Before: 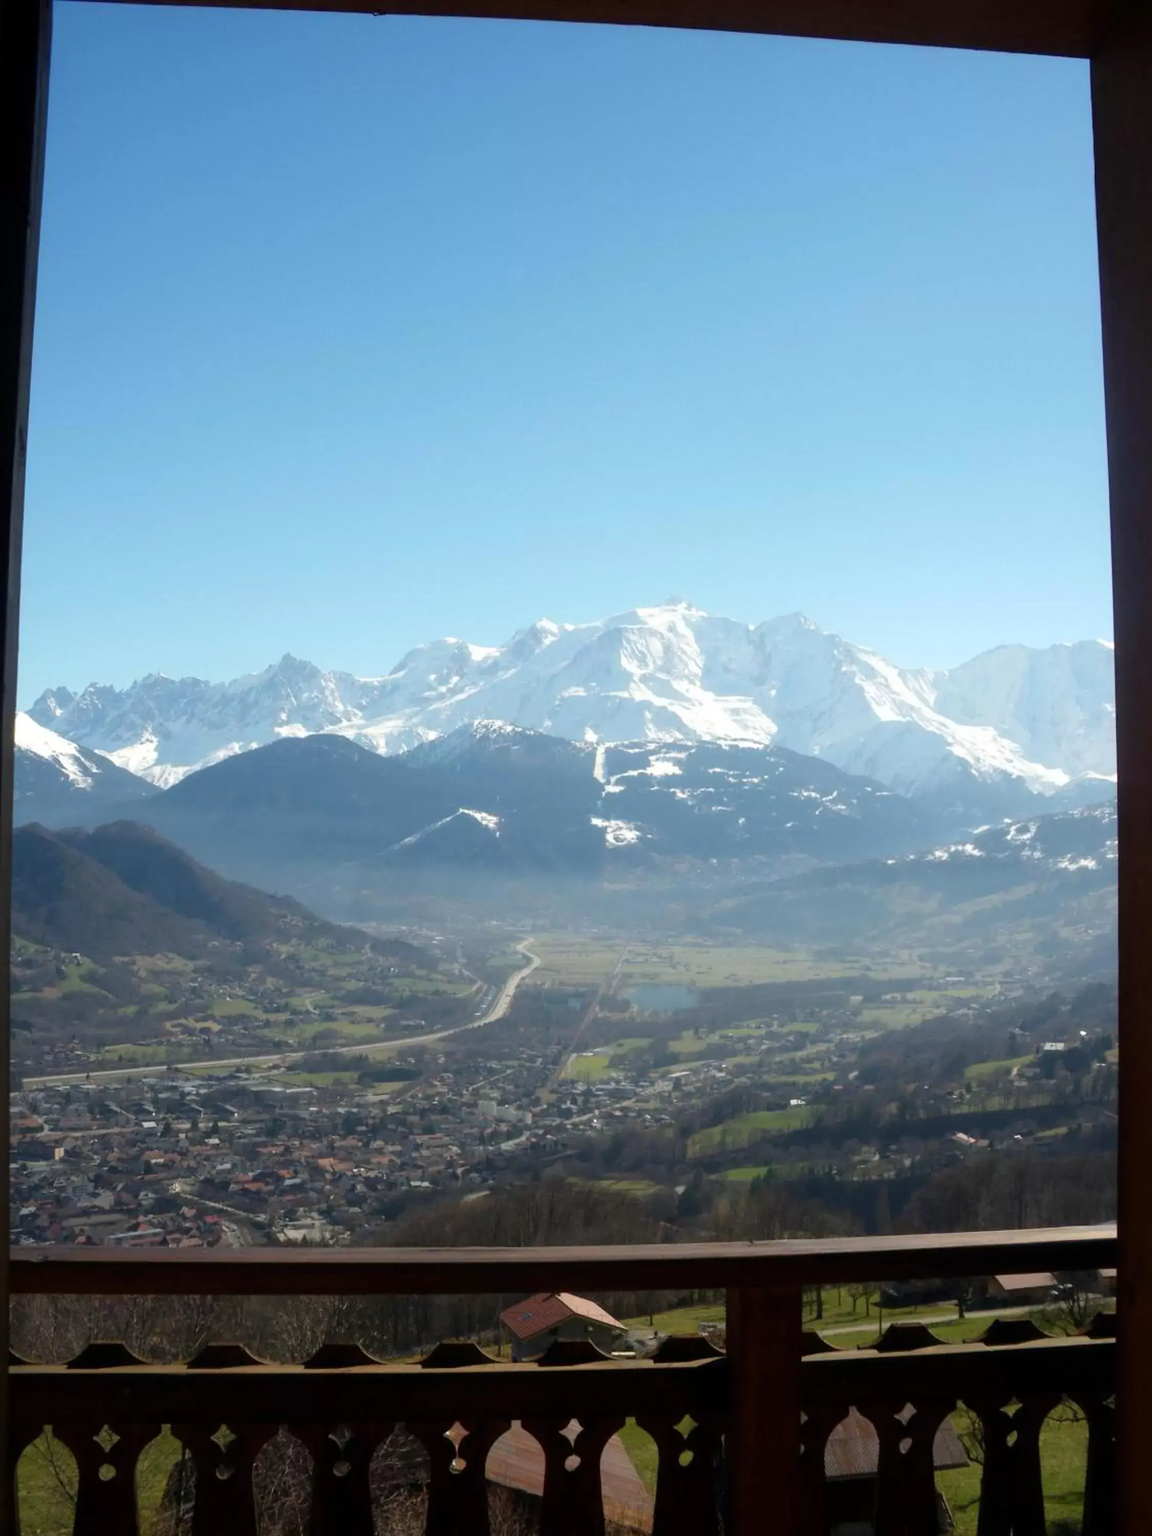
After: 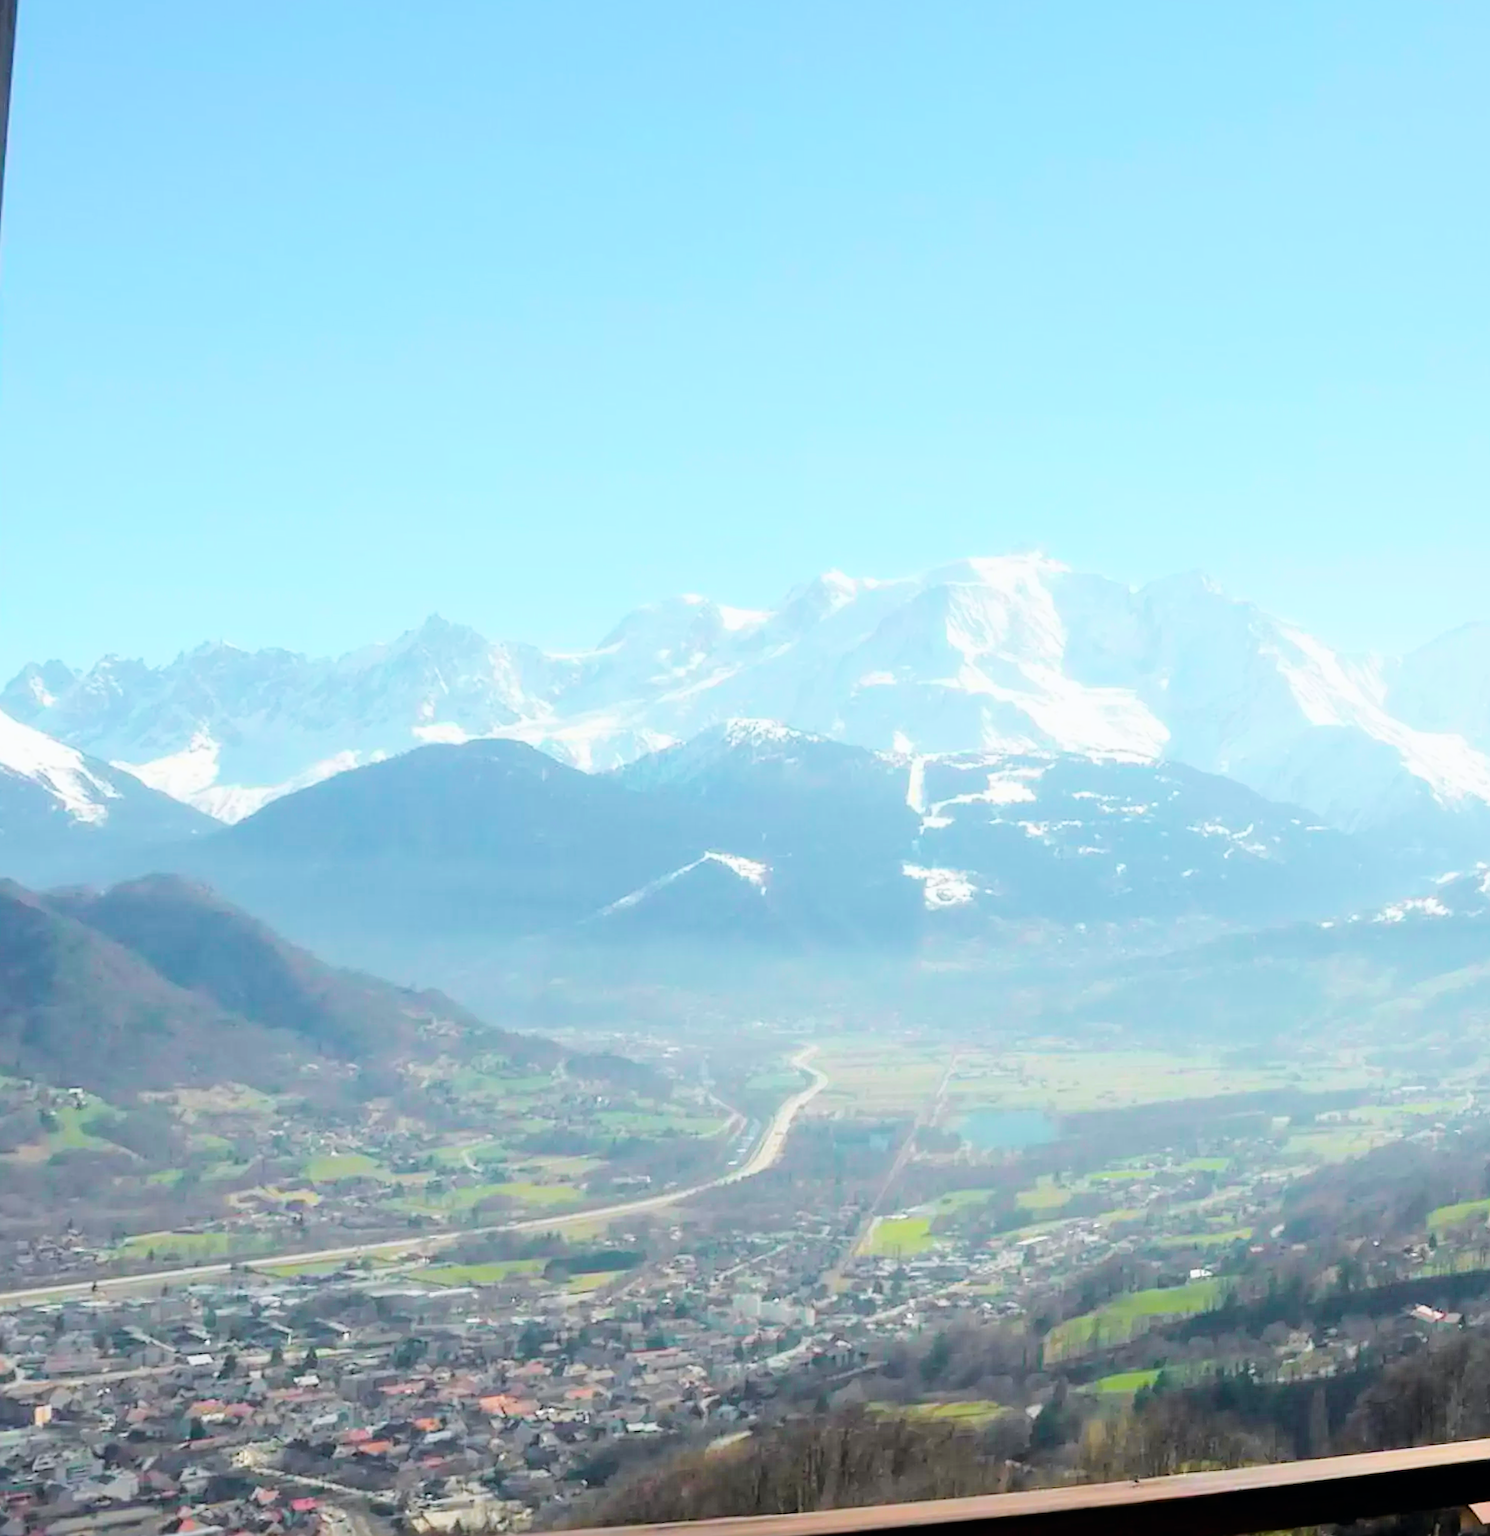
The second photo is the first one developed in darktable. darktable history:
exposure: black level correction 0, exposure 1.1 EV, compensate exposure bias true, compensate highlight preservation false
tone curve: curves: ch0 [(0, 0) (0.051, 0.047) (0.102, 0.099) (0.228, 0.275) (0.432, 0.535) (0.695, 0.778) (0.908, 0.946) (1, 1)]; ch1 [(0, 0) (0.339, 0.298) (0.402, 0.363) (0.453, 0.421) (0.483, 0.469) (0.494, 0.493) (0.504, 0.501) (0.527, 0.538) (0.563, 0.595) (0.597, 0.632) (1, 1)]; ch2 [(0, 0) (0.48, 0.48) (0.504, 0.5) (0.539, 0.554) (0.59, 0.63) (0.642, 0.684) (0.824, 0.815) (1, 1)], color space Lab, independent channels, preserve colors none
crop and rotate: left 2.425%, top 11.305%, right 9.6%, bottom 15.08%
rotate and perspective: rotation -0.013°, lens shift (vertical) -0.027, lens shift (horizontal) 0.178, crop left 0.016, crop right 0.989, crop top 0.082, crop bottom 0.918
sharpen: on, module defaults
levels: mode automatic, gray 50.8%
filmic rgb: black relative exposure -7.65 EV, white relative exposure 4.56 EV, hardness 3.61
color balance: output saturation 110%
